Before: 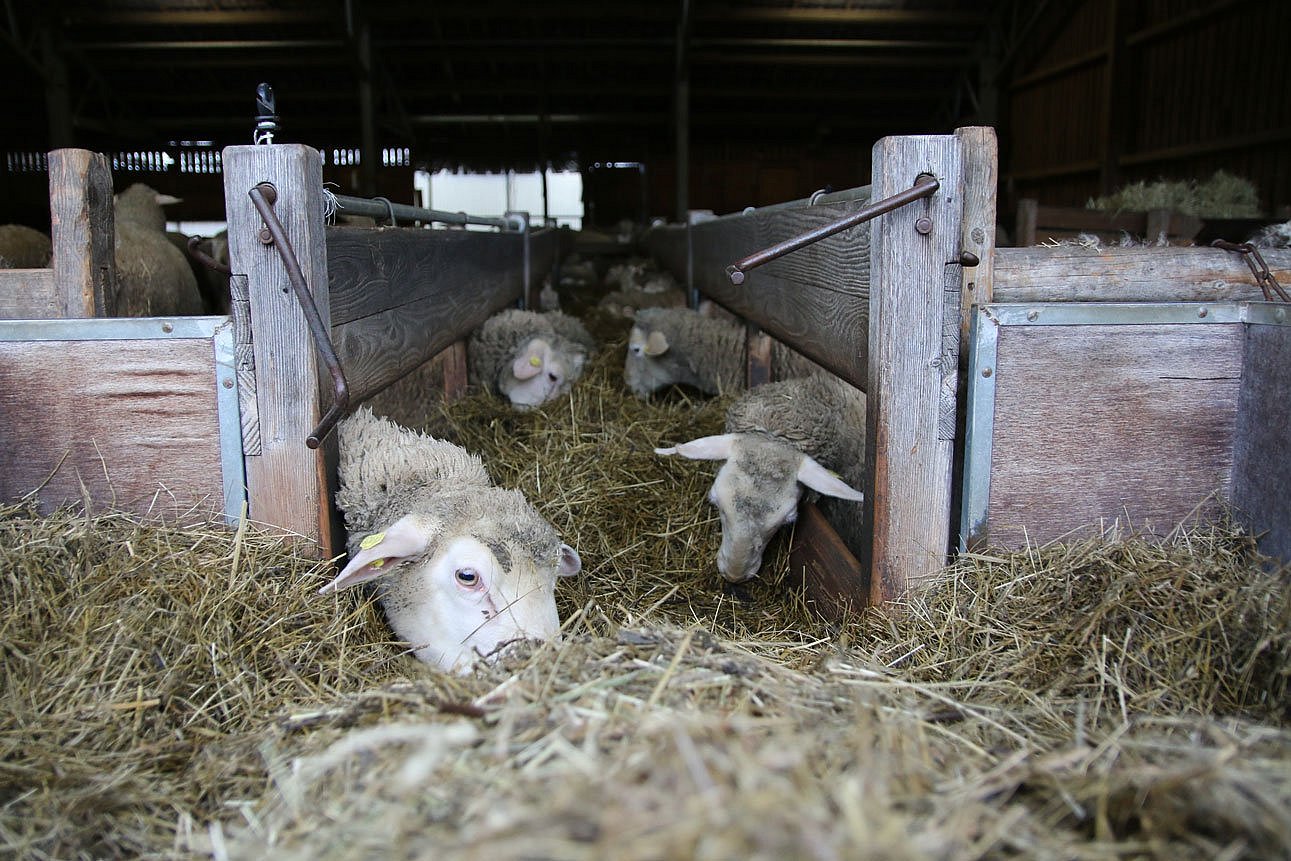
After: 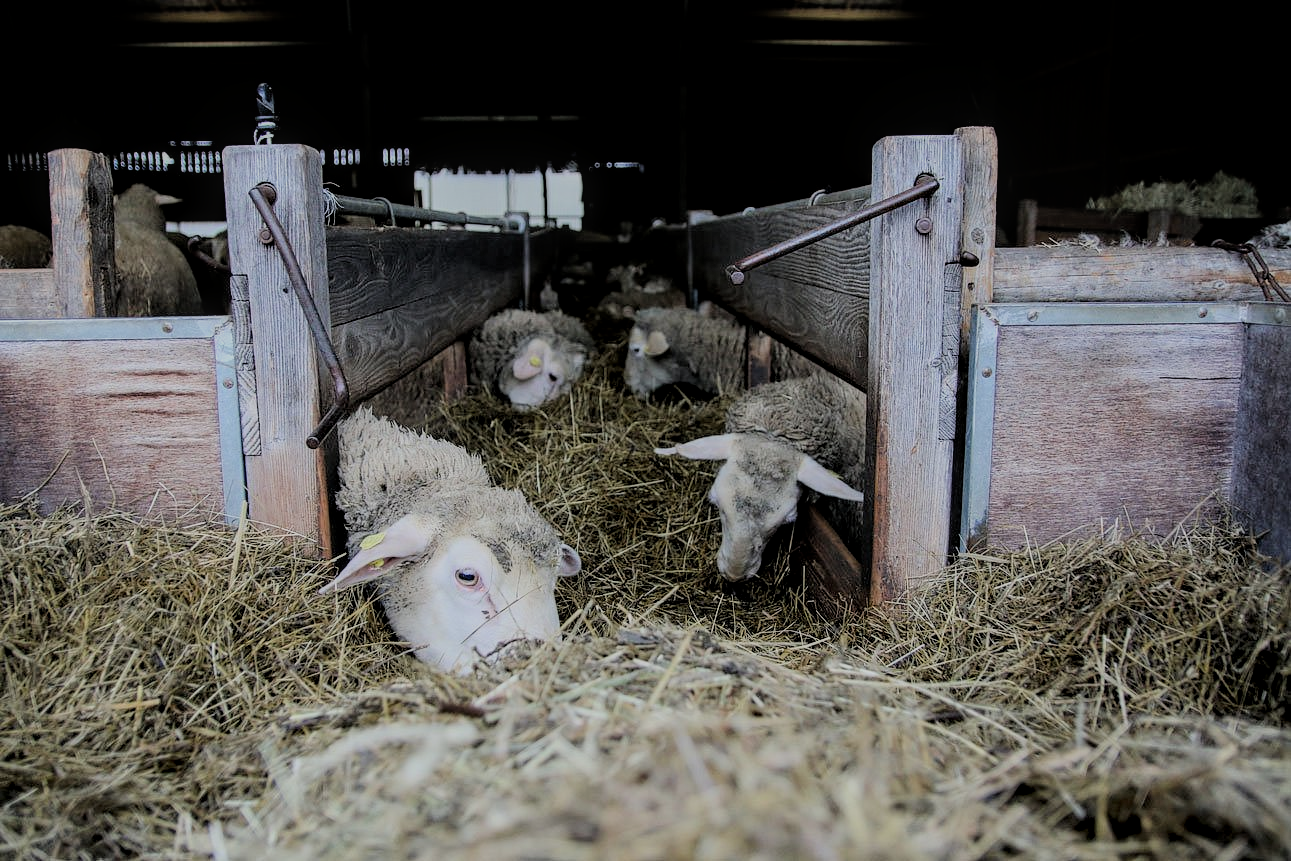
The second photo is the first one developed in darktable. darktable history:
local contrast: on, module defaults
filmic rgb: black relative exposure -6.15 EV, white relative exposure 6.96 EV, hardness 2.23, color science v6 (2022)
color zones: curves: ch0 [(0.25, 0.5) (0.428, 0.473) (0.75, 0.5)]; ch1 [(0.243, 0.479) (0.398, 0.452) (0.75, 0.5)]
